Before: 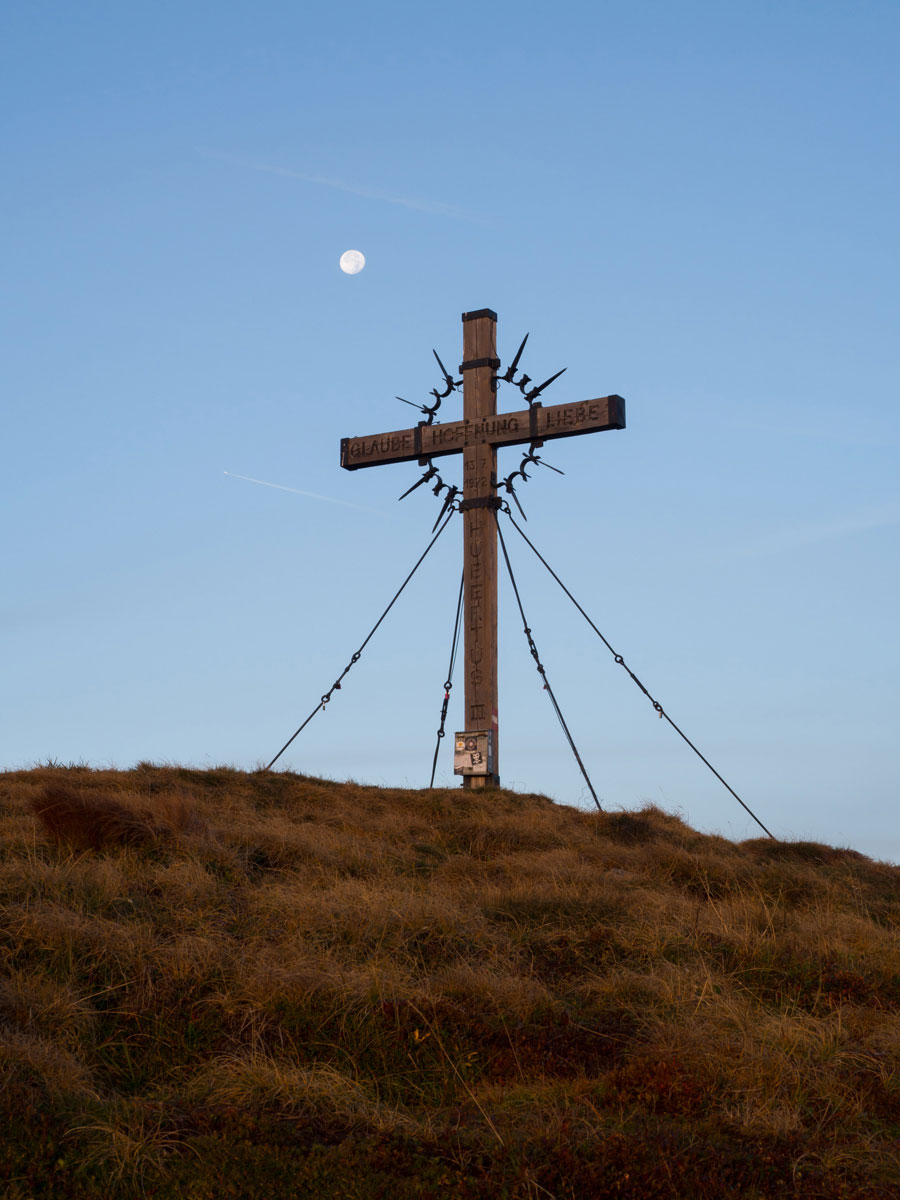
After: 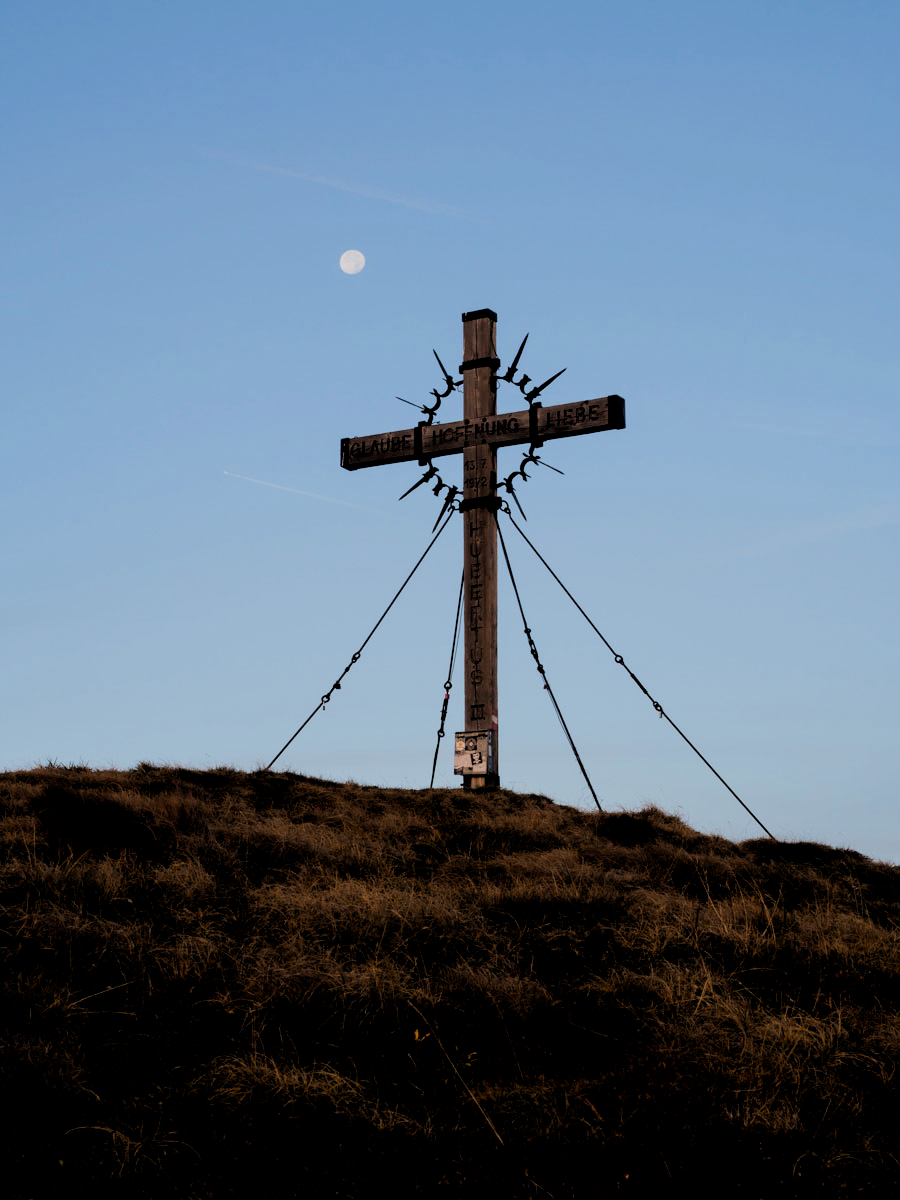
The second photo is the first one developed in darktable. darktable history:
filmic rgb: black relative exposure -2.99 EV, white relative exposure 4.56 EV, hardness 1.73, contrast 1.26, color science v6 (2022), iterations of high-quality reconstruction 10
